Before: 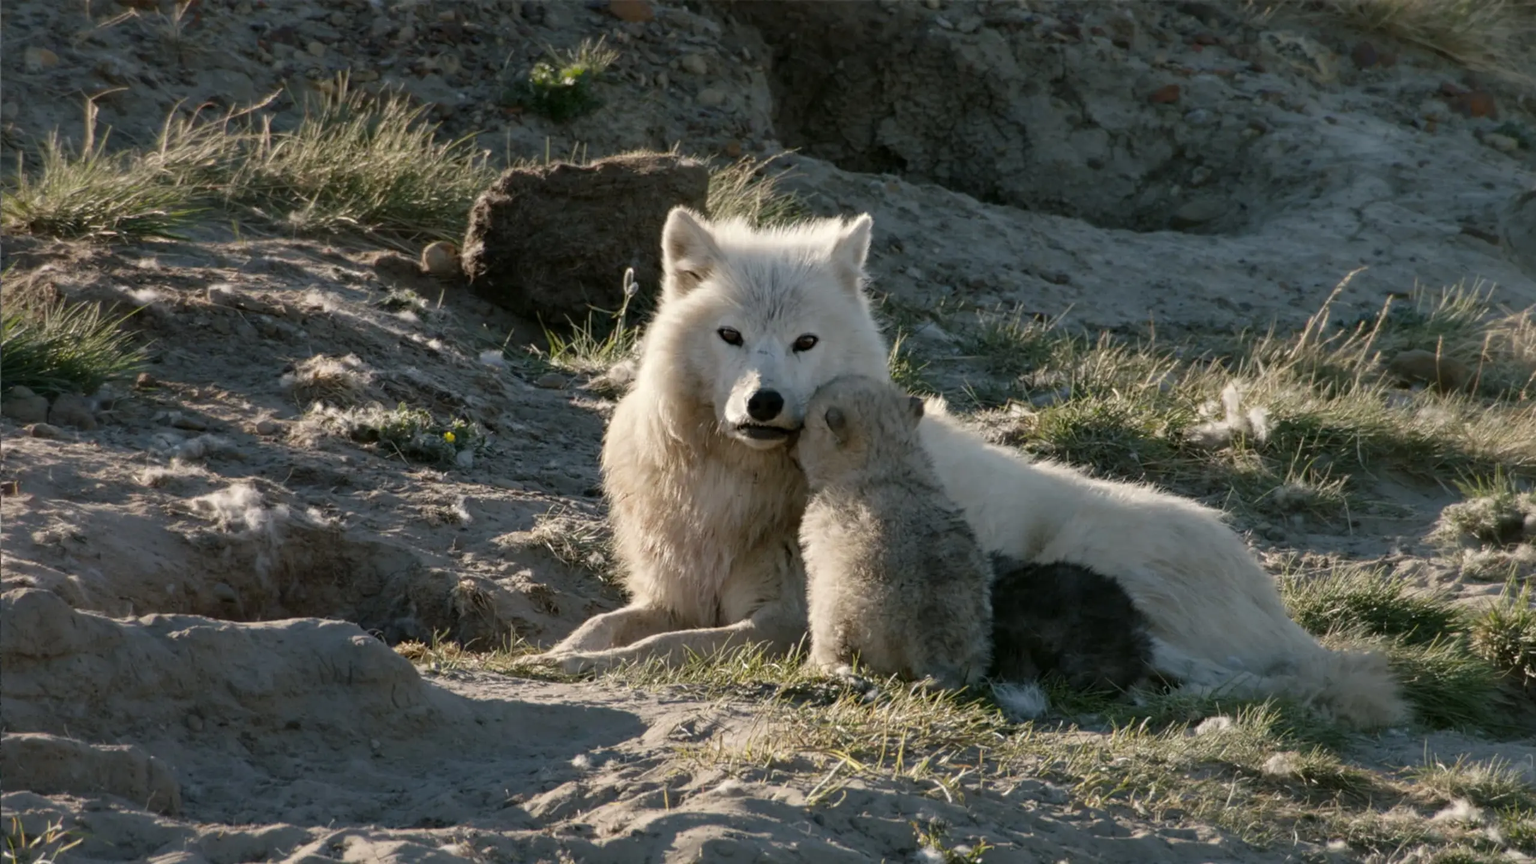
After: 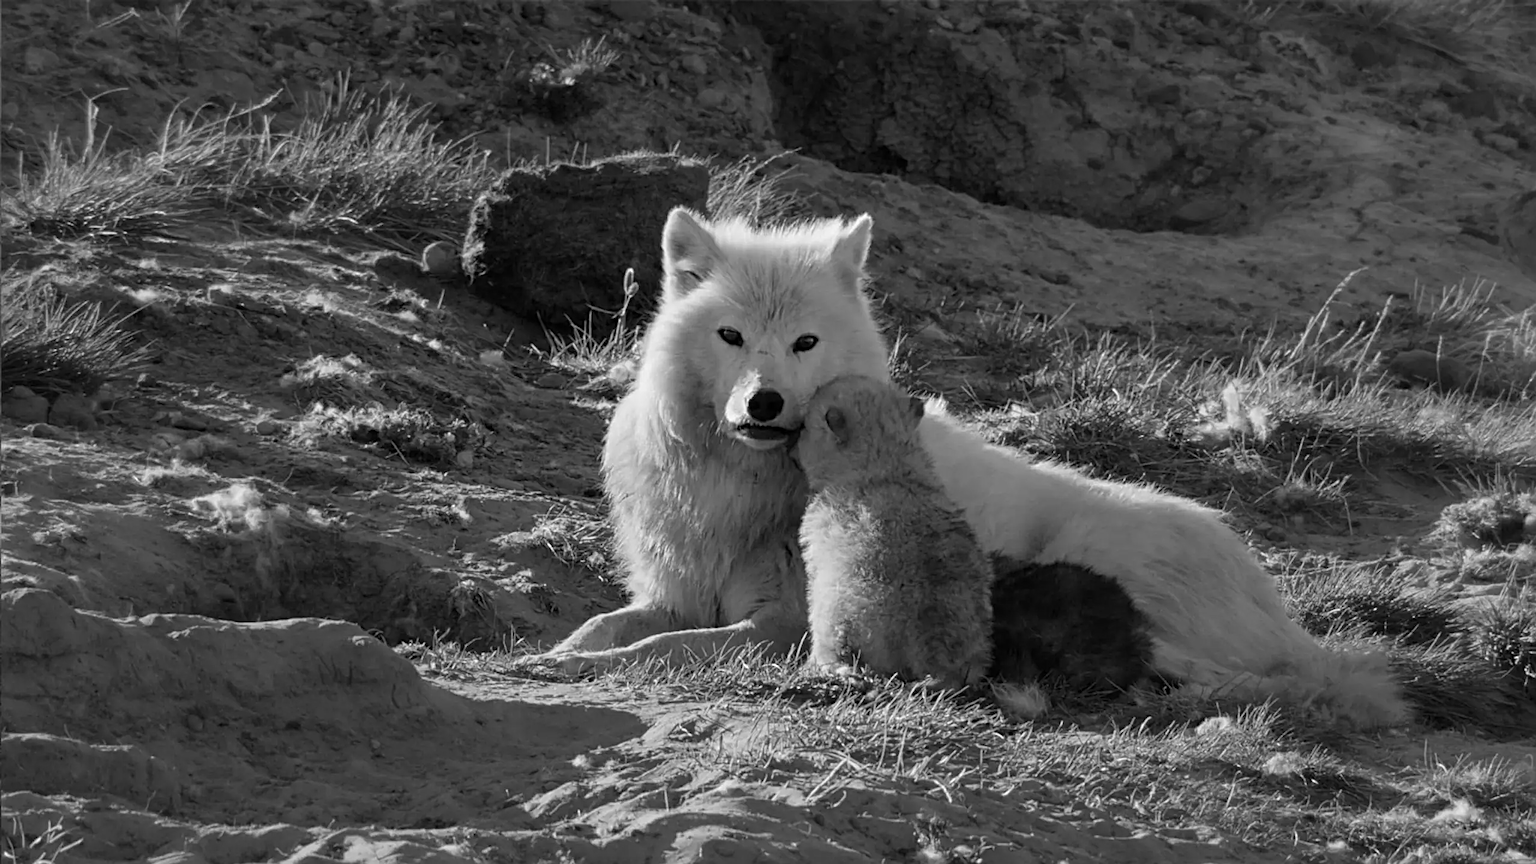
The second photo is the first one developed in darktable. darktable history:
sharpen: radius 2.767
color calibration: output gray [0.267, 0.423, 0.261, 0], illuminant same as pipeline (D50), adaptation none (bypass)
